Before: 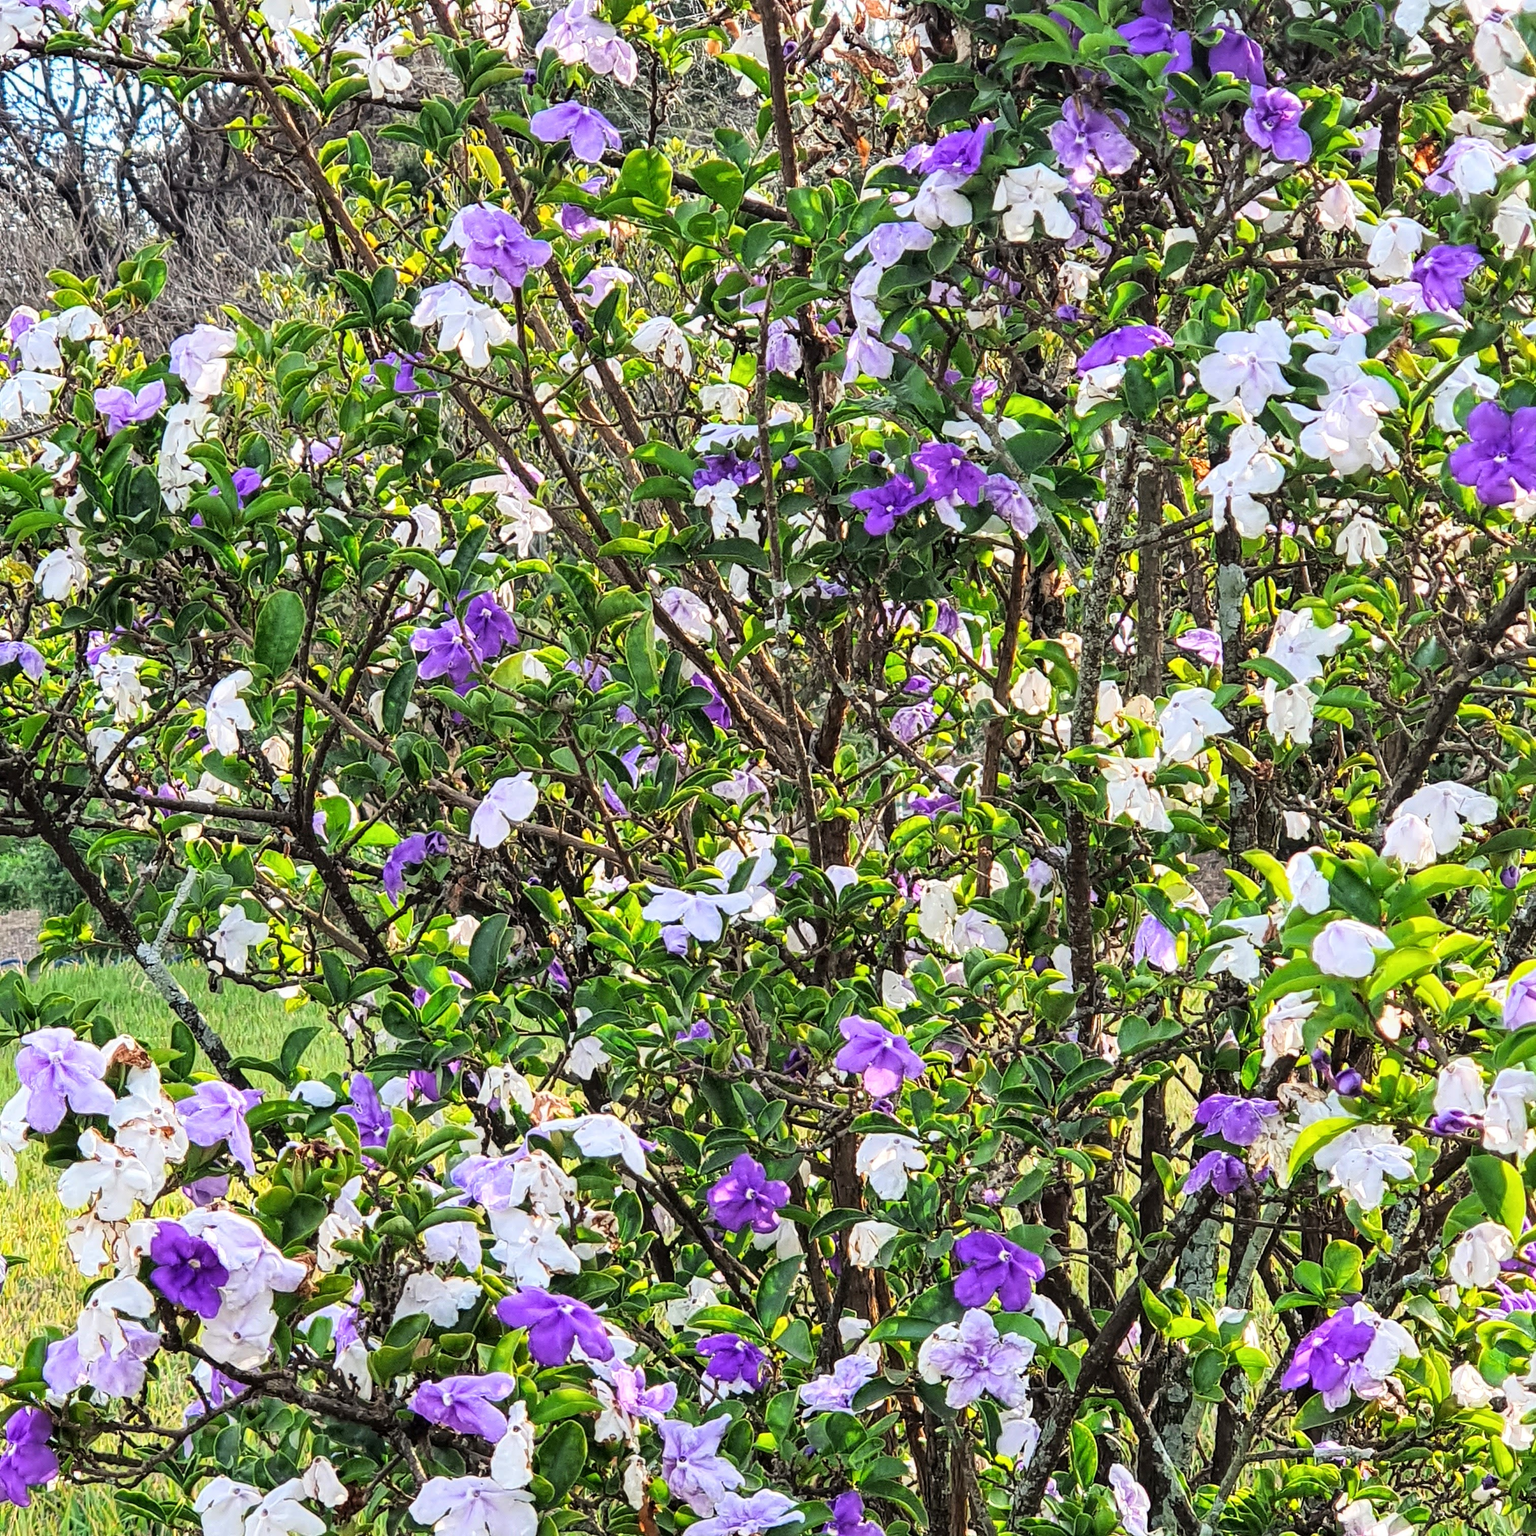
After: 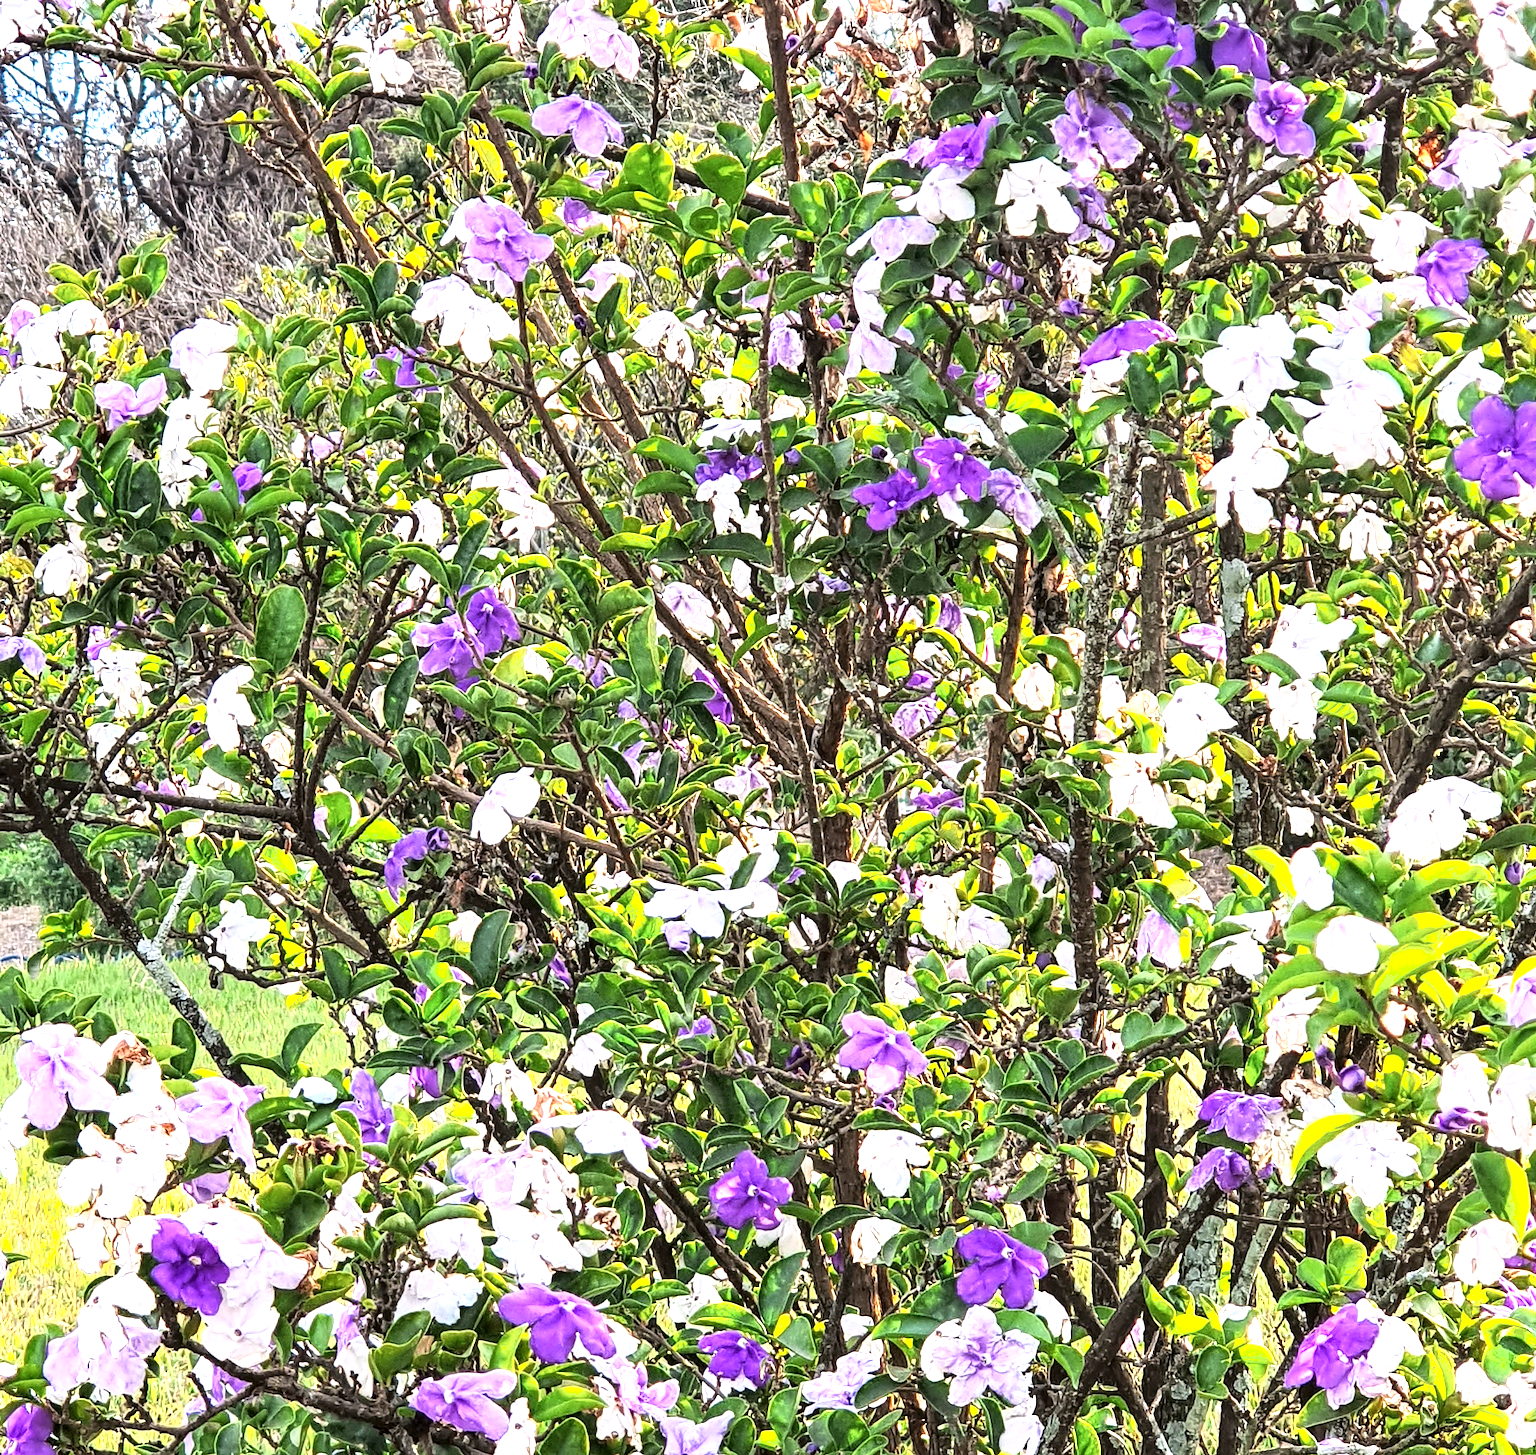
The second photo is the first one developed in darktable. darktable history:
crop: top 0.448%, right 0.264%, bottom 5.045%
exposure: exposure 0.7 EV, compensate highlight preservation false
color correction: highlights a* 3.12, highlights b* -1.55, shadows a* -0.101, shadows b* 2.52, saturation 0.98
shadows and highlights: shadows 0, highlights 40
